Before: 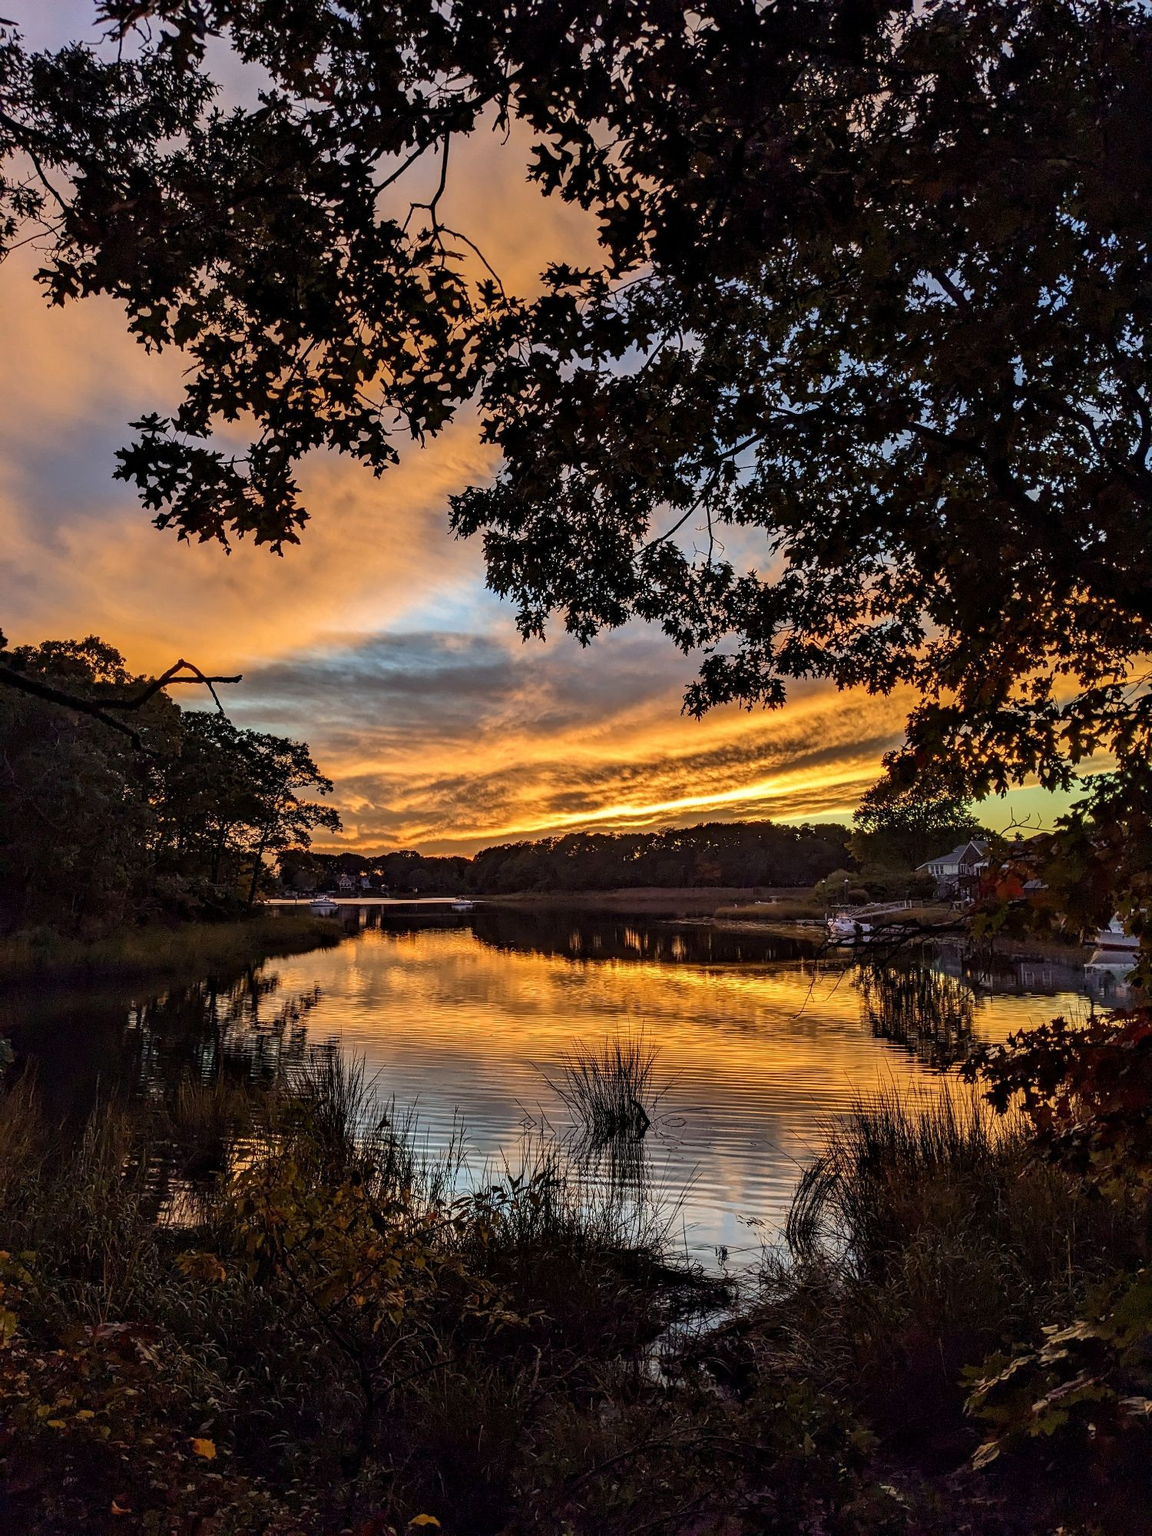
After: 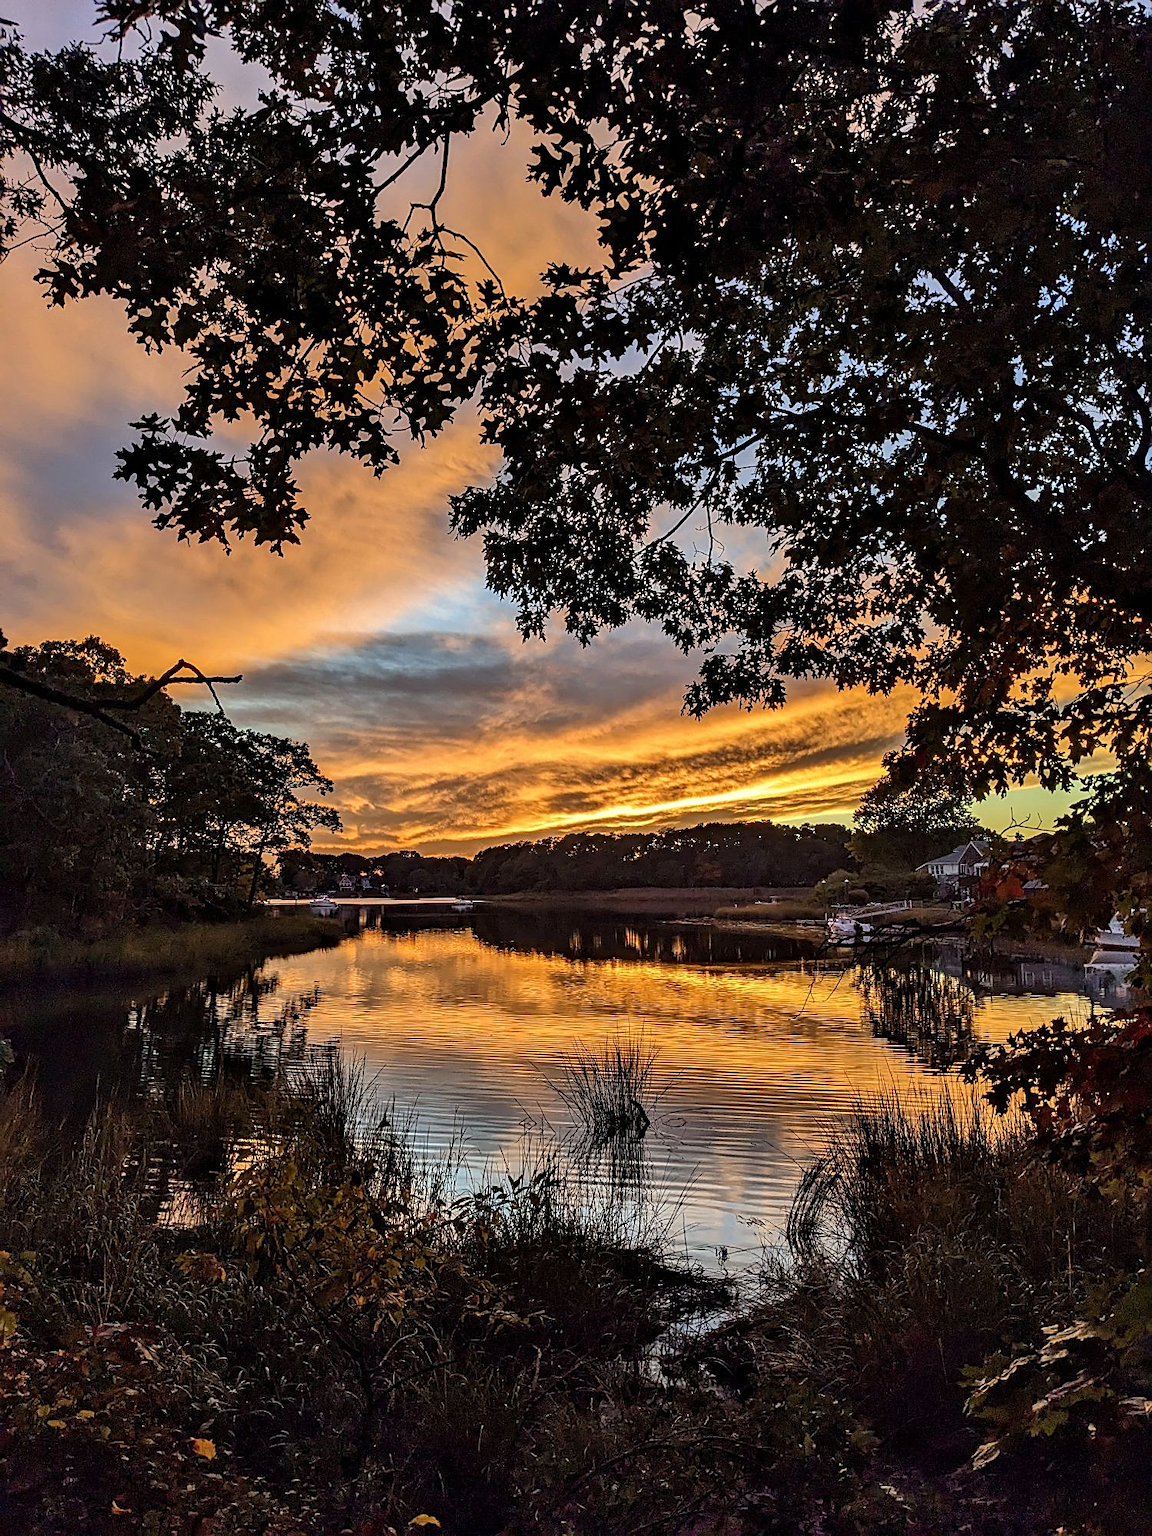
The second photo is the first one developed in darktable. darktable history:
sharpen: on, module defaults
shadows and highlights: shadows 32.23, highlights -32.03, soften with gaussian
